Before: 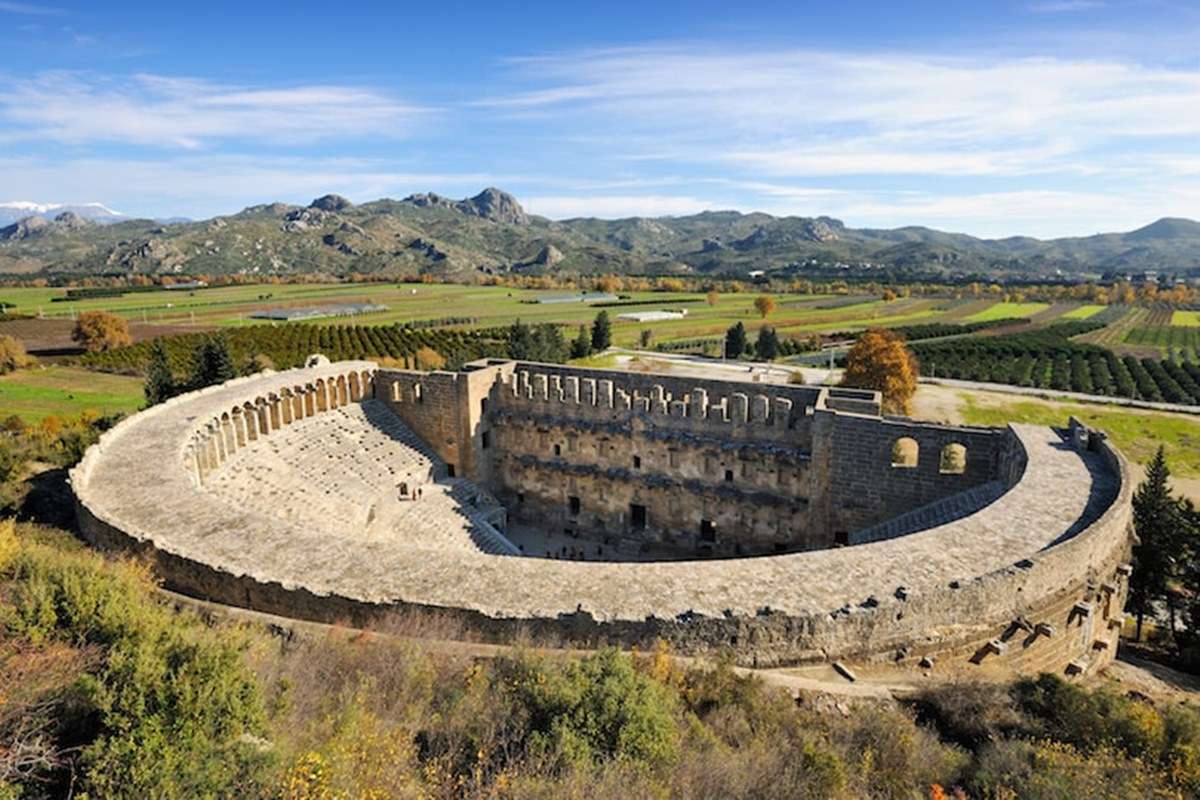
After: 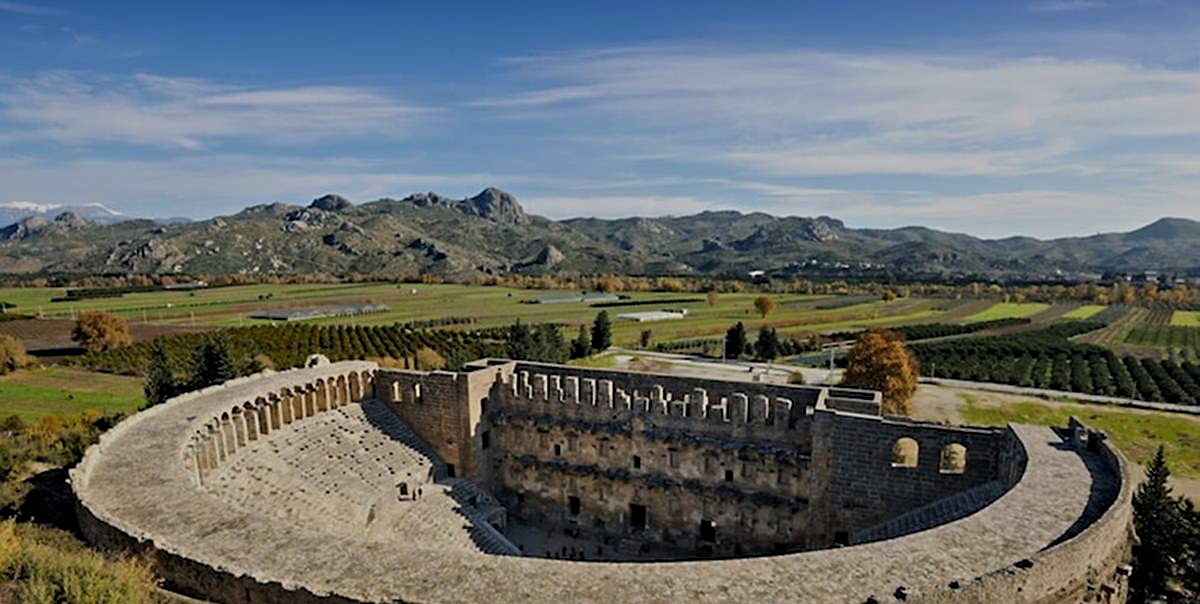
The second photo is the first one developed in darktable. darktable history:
exposure: exposure -0.975 EV, compensate highlight preservation false
crop: bottom 24.435%
sharpen: on, module defaults
contrast equalizer: octaves 7, y [[0.5, 0.5, 0.544, 0.569, 0.5, 0.5], [0.5 ×6], [0.5 ×6], [0 ×6], [0 ×6]]
